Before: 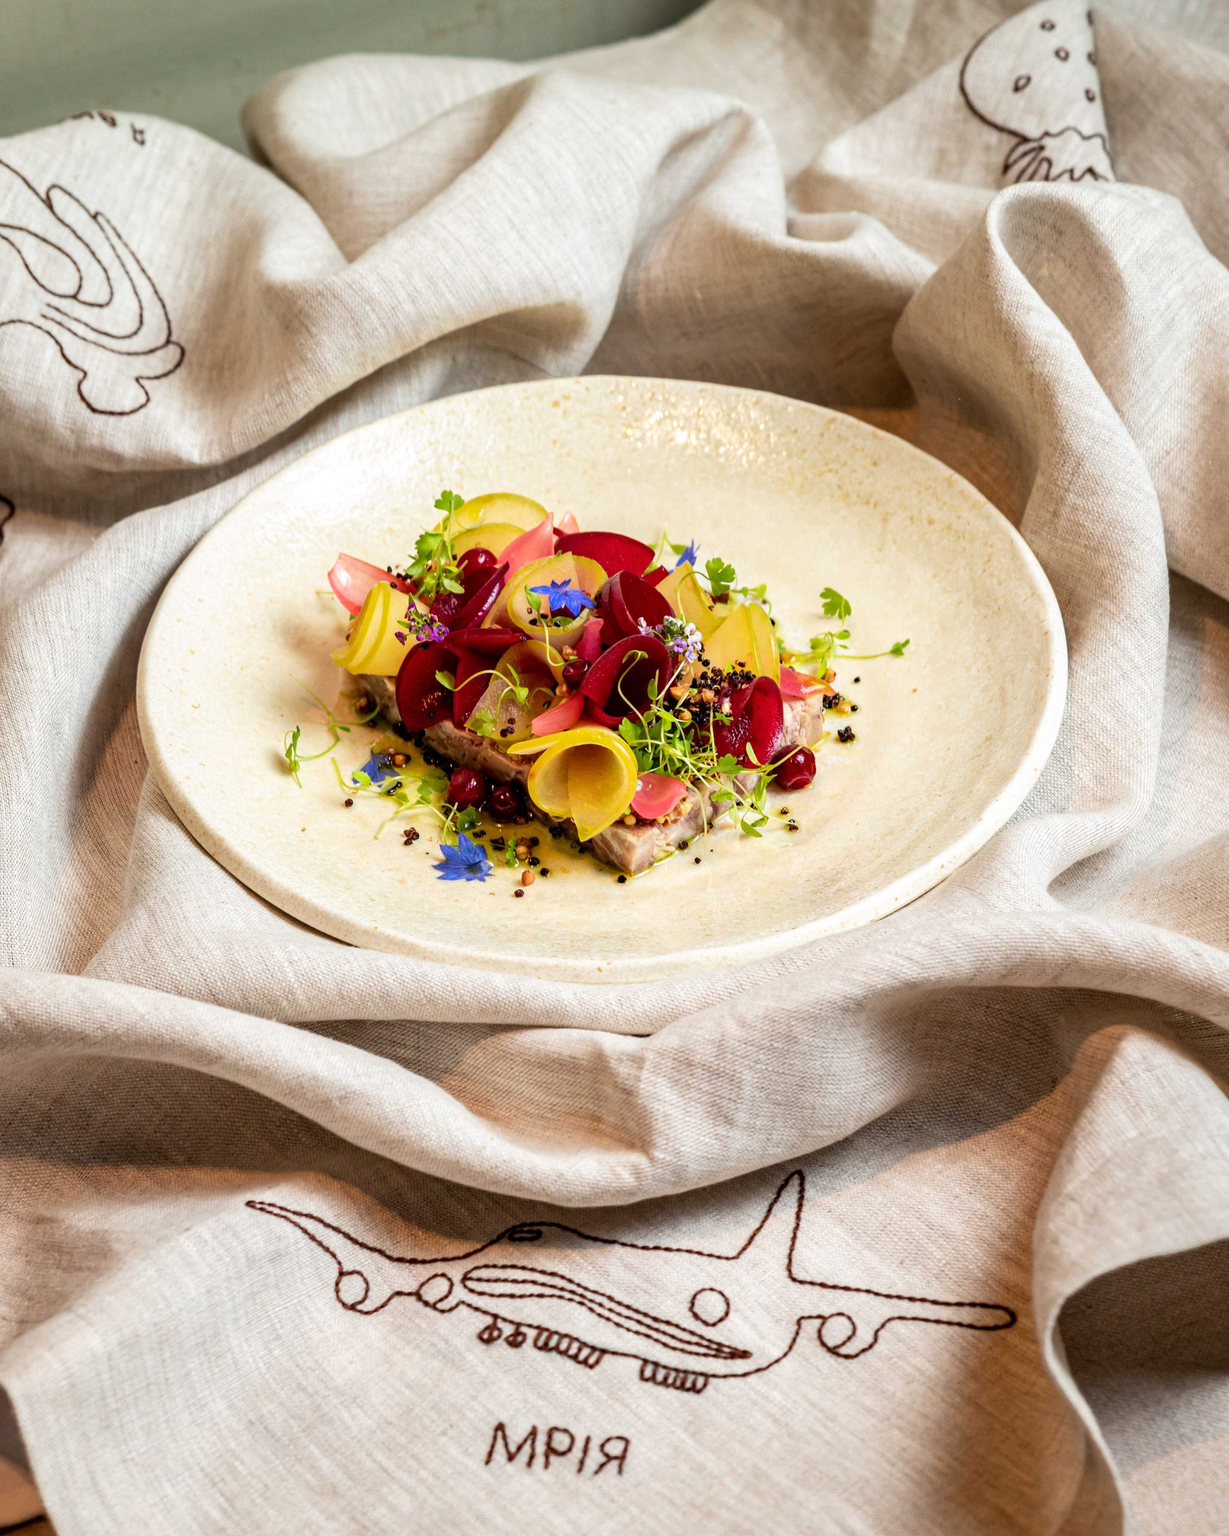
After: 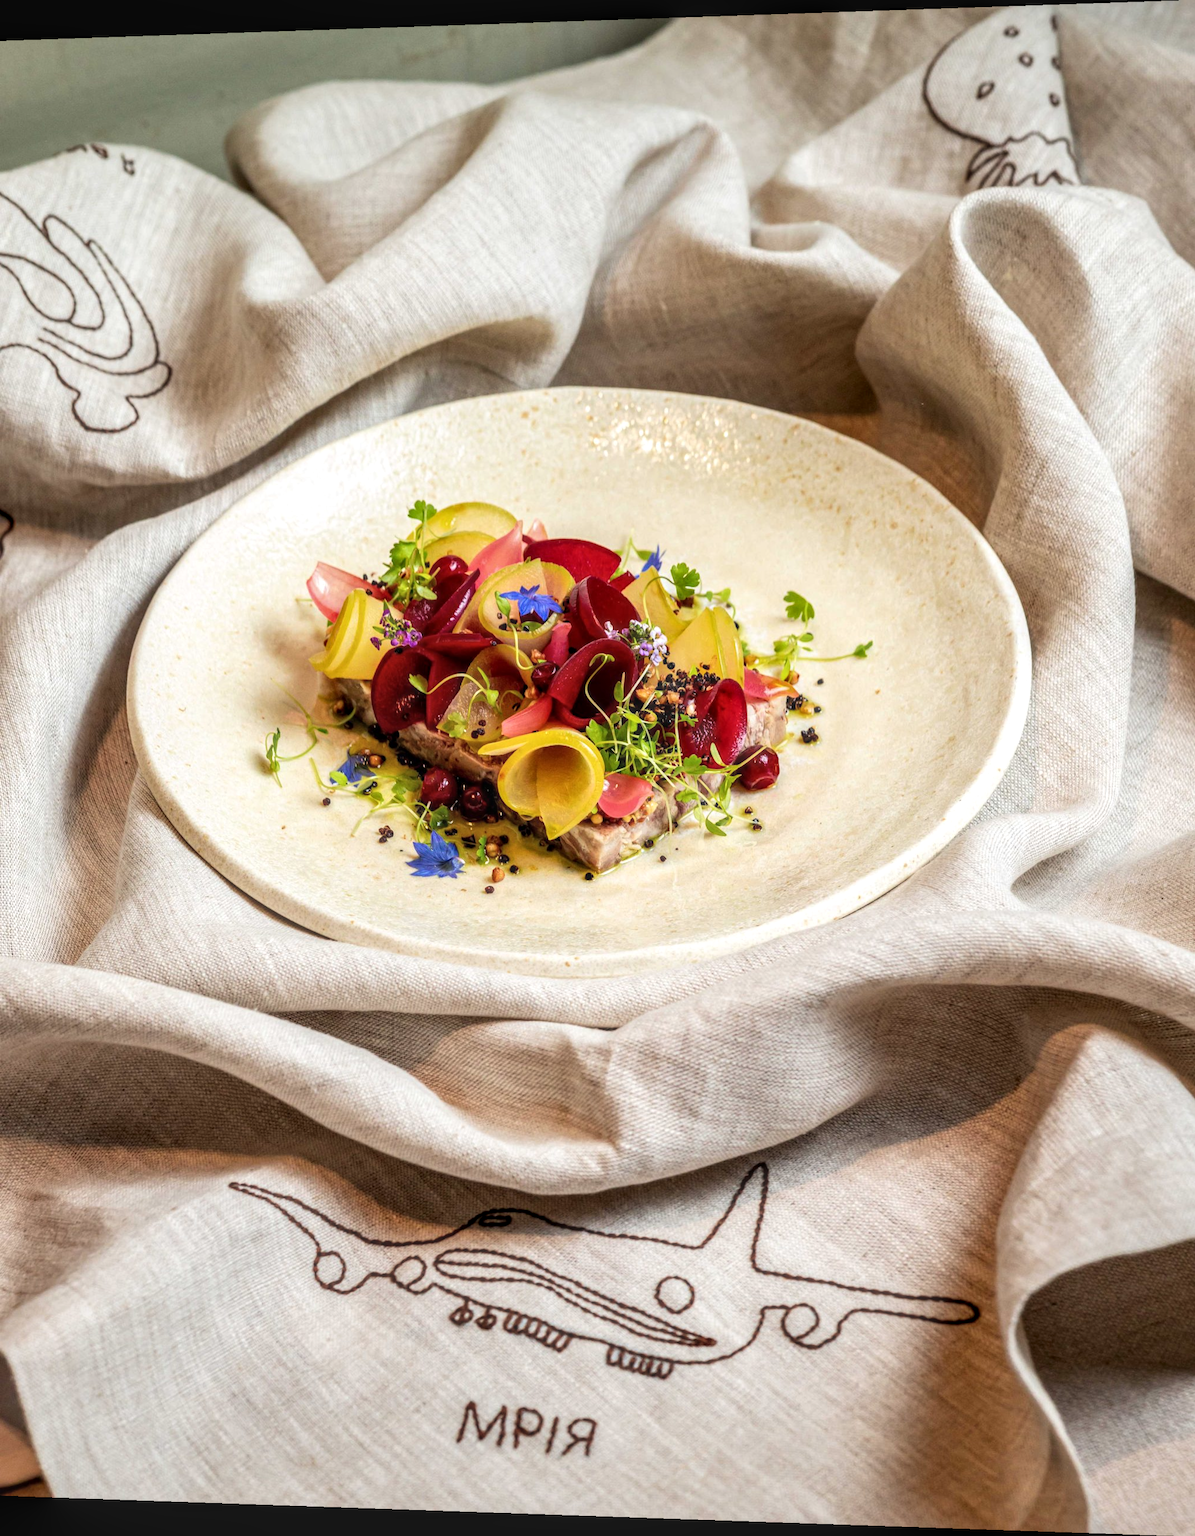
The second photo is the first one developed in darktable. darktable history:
rotate and perspective: lens shift (horizontal) -0.055, automatic cropping off
haze removal: strength -0.09, distance 0.358, compatibility mode true, adaptive false
local contrast: highlights 55%, shadows 52%, detail 130%, midtone range 0.452
